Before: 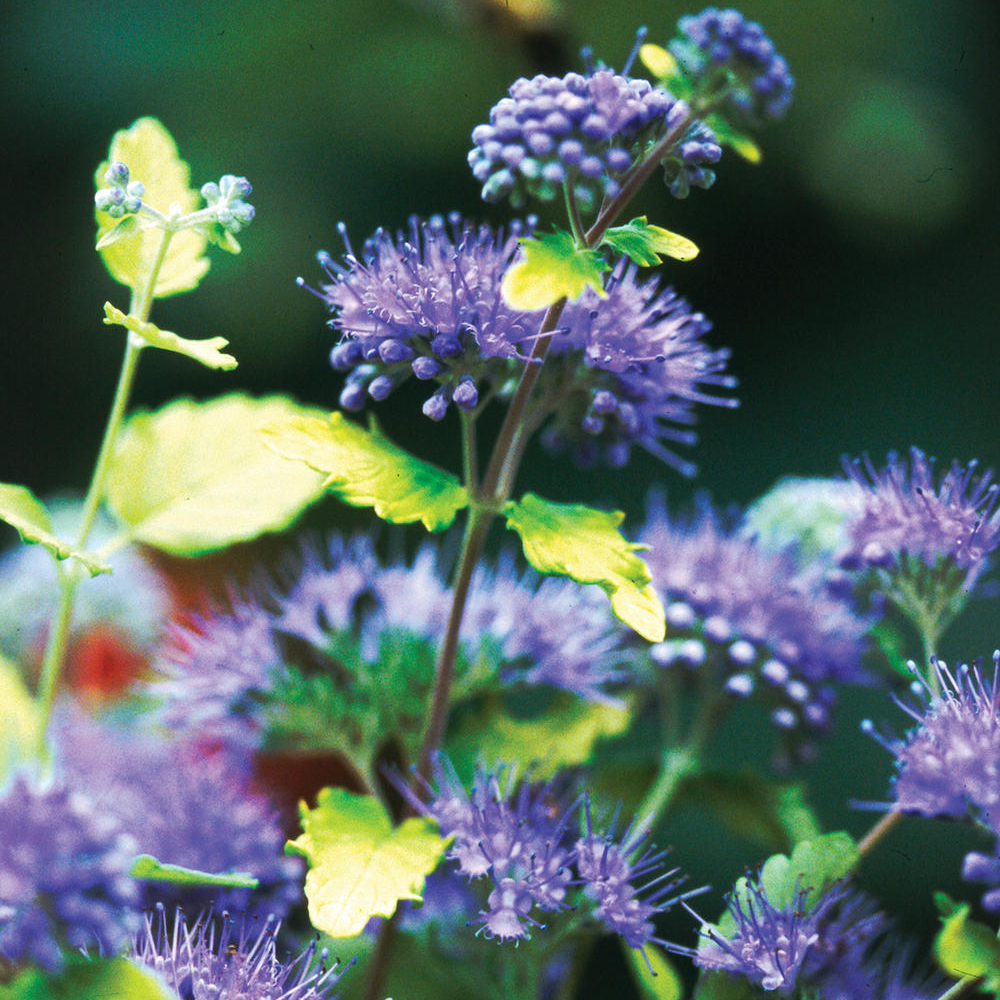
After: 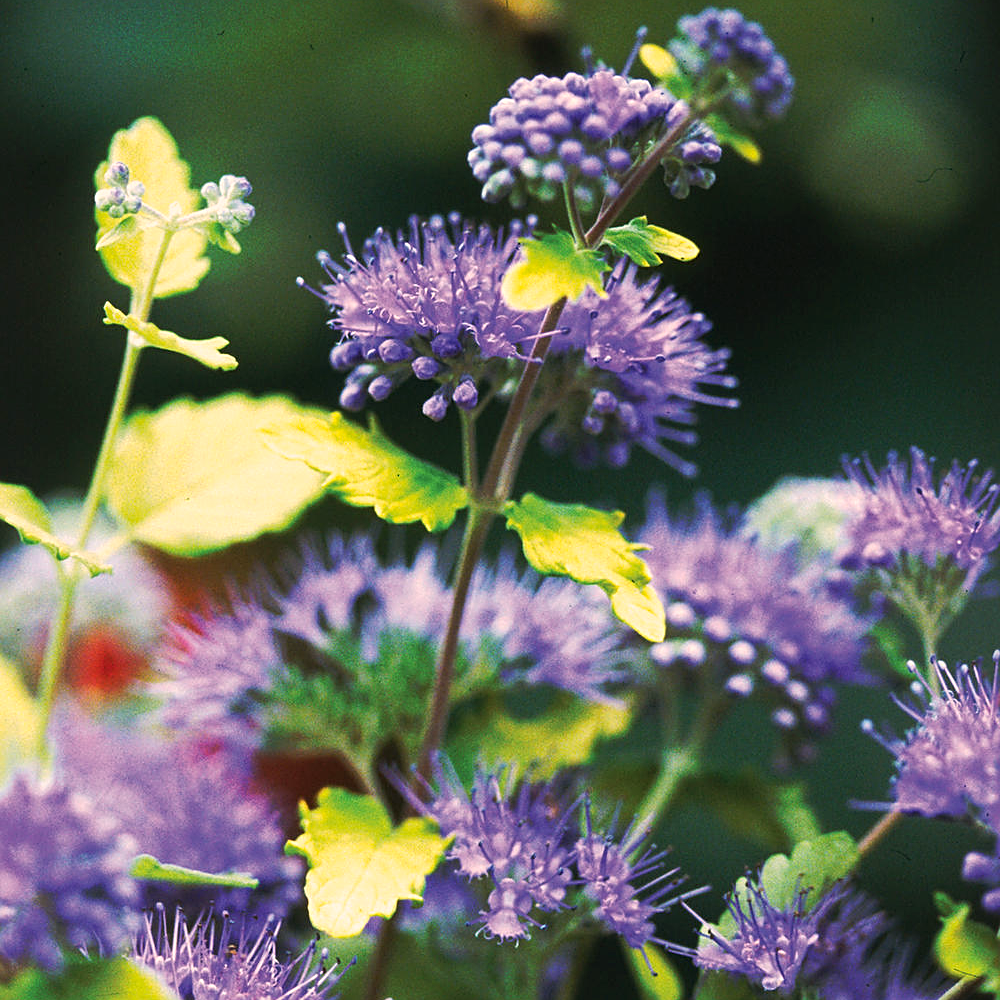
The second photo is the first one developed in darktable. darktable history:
color correction: highlights a* 12.02, highlights b* 11.93
sharpen: on, module defaults
